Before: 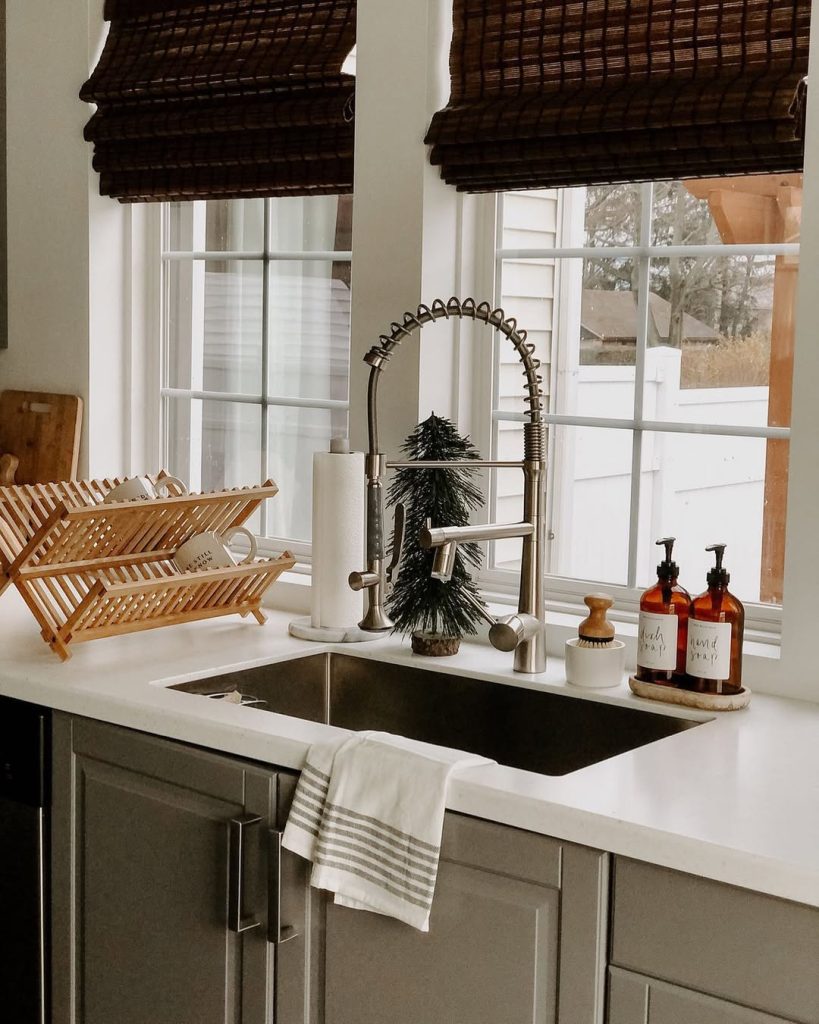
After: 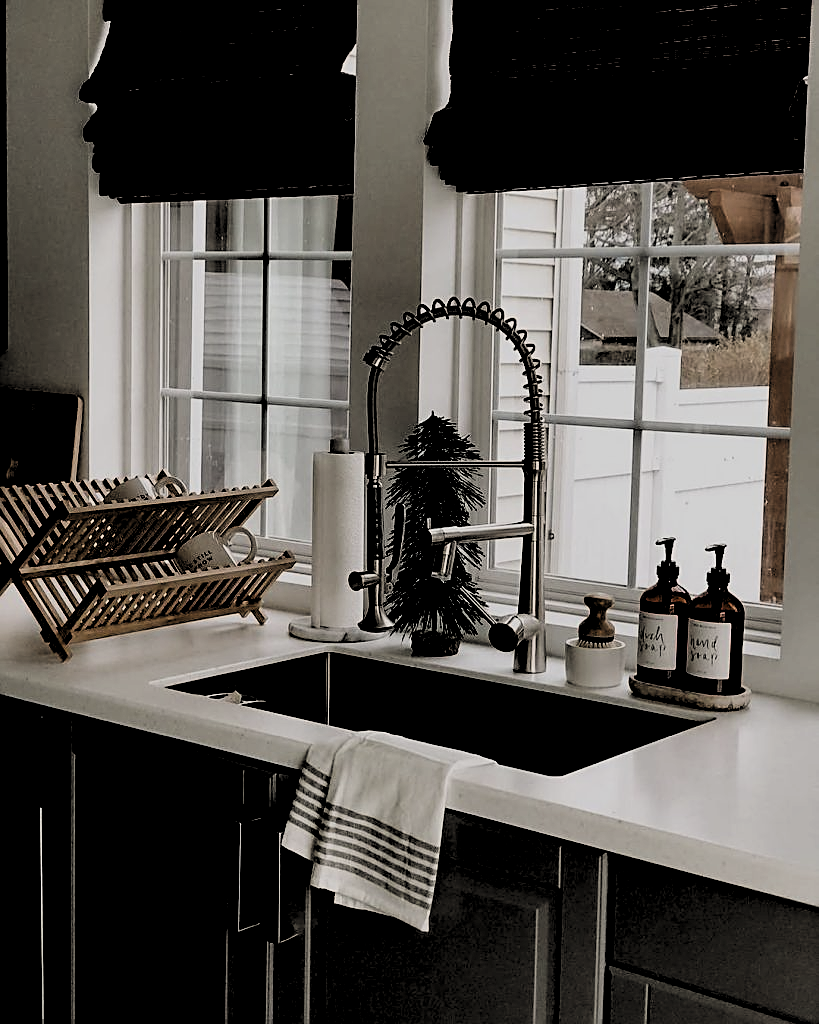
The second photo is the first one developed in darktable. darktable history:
filmic rgb: black relative exposure -4.39 EV, white relative exposure 5.03 EV, threshold 2.95 EV, hardness 2.21, latitude 40.35%, contrast 1.155, highlights saturation mix 11.24%, shadows ↔ highlights balance 1.06%, add noise in highlights 0.002, preserve chrominance luminance Y, color science v3 (2019), use custom middle-gray values true, contrast in highlights soft, enable highlight reconstruction true
levels: black 0.053%, levels [0.514, 0.759, 1]
sharpen: on, module defaults
tone equalizer: -8 EV -0.747 EV, -7 EV -0.714 EV, -6 EV -0.57 EV, -5 EV -0.381 EV, -3 EV 0.374 EV, -2 EV 0.6 EV, -1 EV 0.683 EV, +0 EV 0.743 EV
